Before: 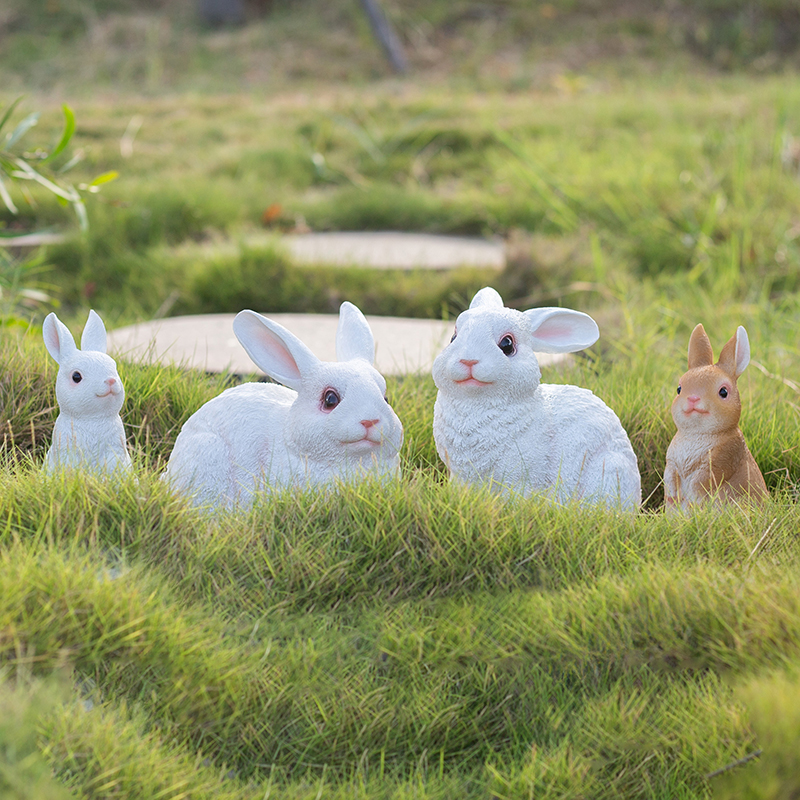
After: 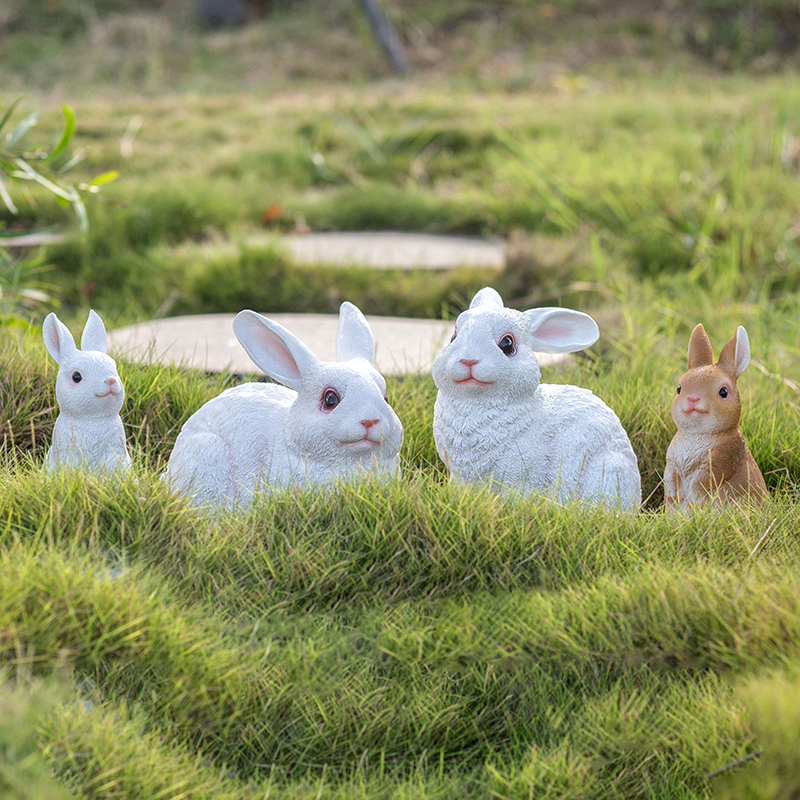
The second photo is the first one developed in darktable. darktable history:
local contrast: highlights 63%, detail 143%, midtone range 0.421
shadows and highlights: shadows -20.08, white point adjustment -1.91, highlights -34.75
